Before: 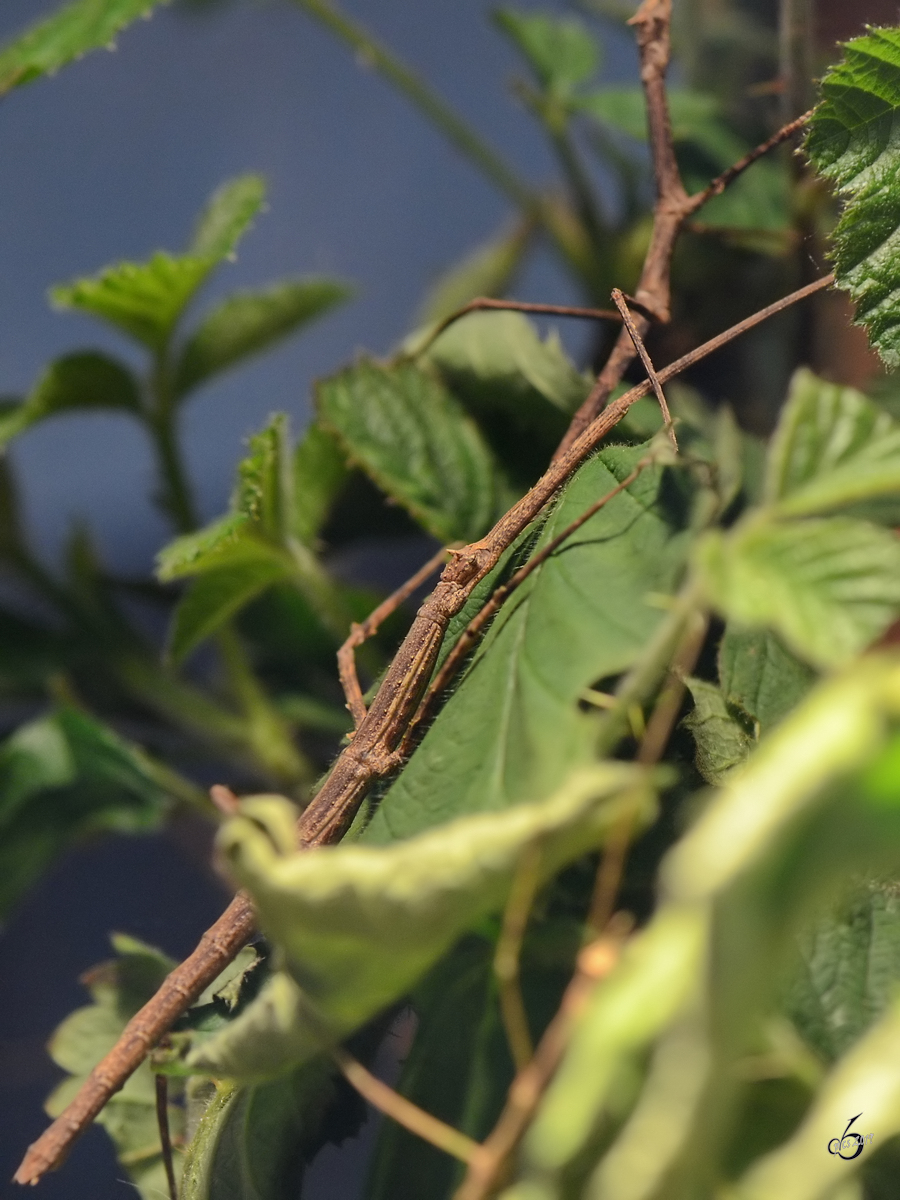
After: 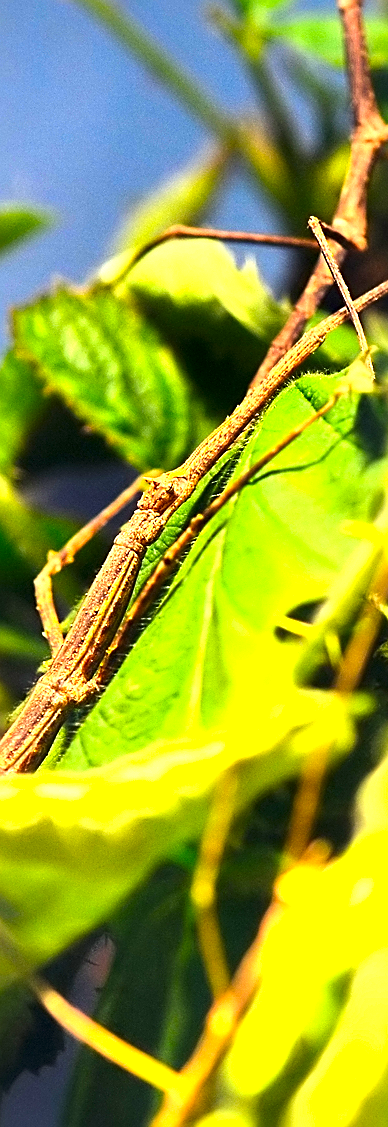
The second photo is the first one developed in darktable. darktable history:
tone equalizer: -8 EV -1.1 EV, -7 EV -0.985 EV, -6 EV -0.854 EV, -5 EV -0.572 EV, -3 EV 0.568 EV, -2 EV 0.875 EV, -1 EV 0.995 EV, +0 EV 1.06 EV, edges refinement/feathering 500, mask exposure compensation -1.57 EV, preserve details guided filter
contrast brightness saturation: saturation 0.498
crop: left 33.74%, top 6.045%, right 23.107%
sharpen: on, module defaults
color balance rgb: highlights gain › luminance 6.867%, highlights gain › chroma 1.882%, highlights gain › hue 88.31°, linear chroma grading › global chroma 14.416%, perceptual saturation grading › global saturation 0.001%, global vibrance 20%
exposure: exposure 1 EV, compensate highlight preservation false
local contrast: mode bilateral grid, contrast 50, coarseness 51, detail 150%, midtone range 0.2
shadows and highlights: shadows 2.64, highlights -17.72, soften with gaussian
